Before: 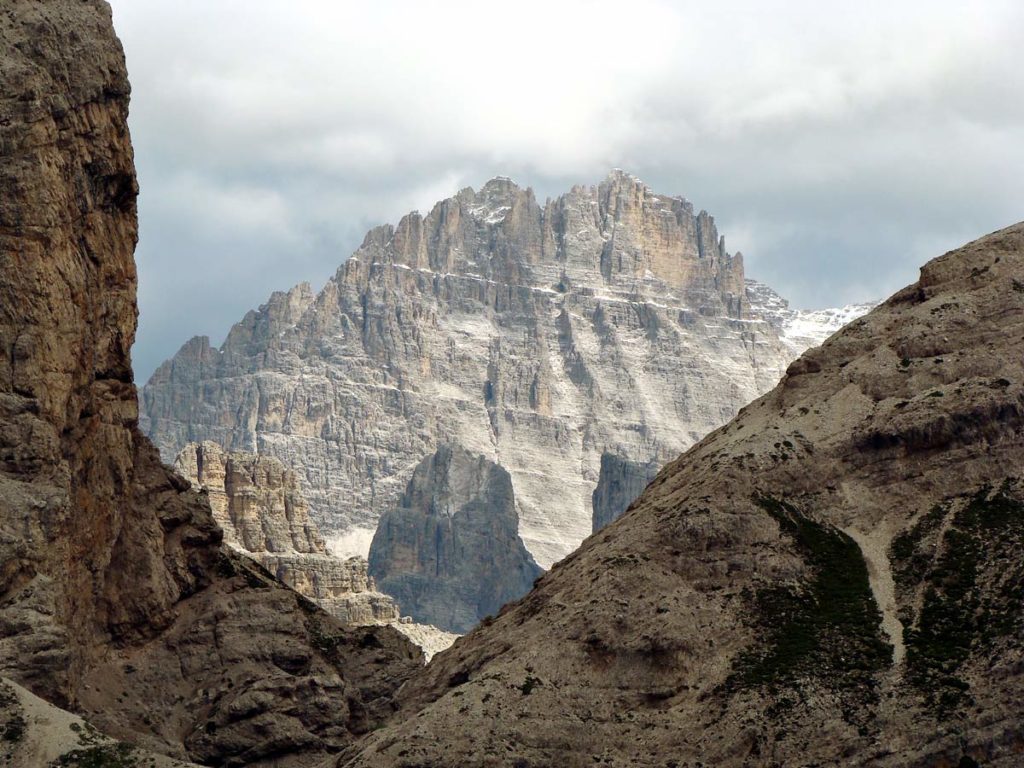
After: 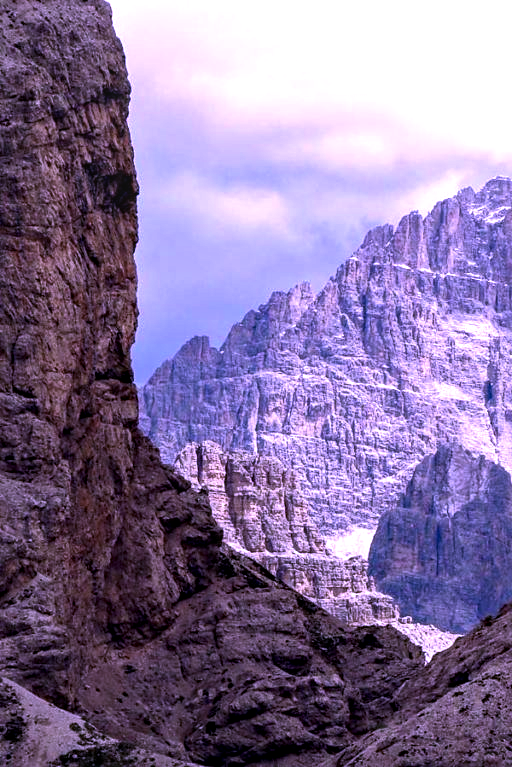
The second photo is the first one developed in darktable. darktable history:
color calibration: output R [1.107, -0.012, -0.003, 0], output B [0, 0, 1.308, 0], illuminant as shot in camera, adaptation linear Bradford (ICC v4), x 0.405, y 0.406, temperature 3561.45 K, saturation algorithm version 1 (2020)
haze removal: compatibility mode true, adaptive false
sharpen: amount 0.206
color balance rgb: linear chroma grading › global chroma 20.322%, perceptual saturation grading › global saturation 2.074%, perceptual saturation grading › highlights -1.482%, perceptual saturation grading › mid-tones 3.794%, perceptual saturation grading › shadows 7.5%, perceptual brilliance grading › highlights 13.952%, perceptual brilliance grading › shadows -19.437%, global vibrance -23.518%
local contrast: on, module defaults
crop and rotate: left 0.022%, top 0%, right 49.97%
